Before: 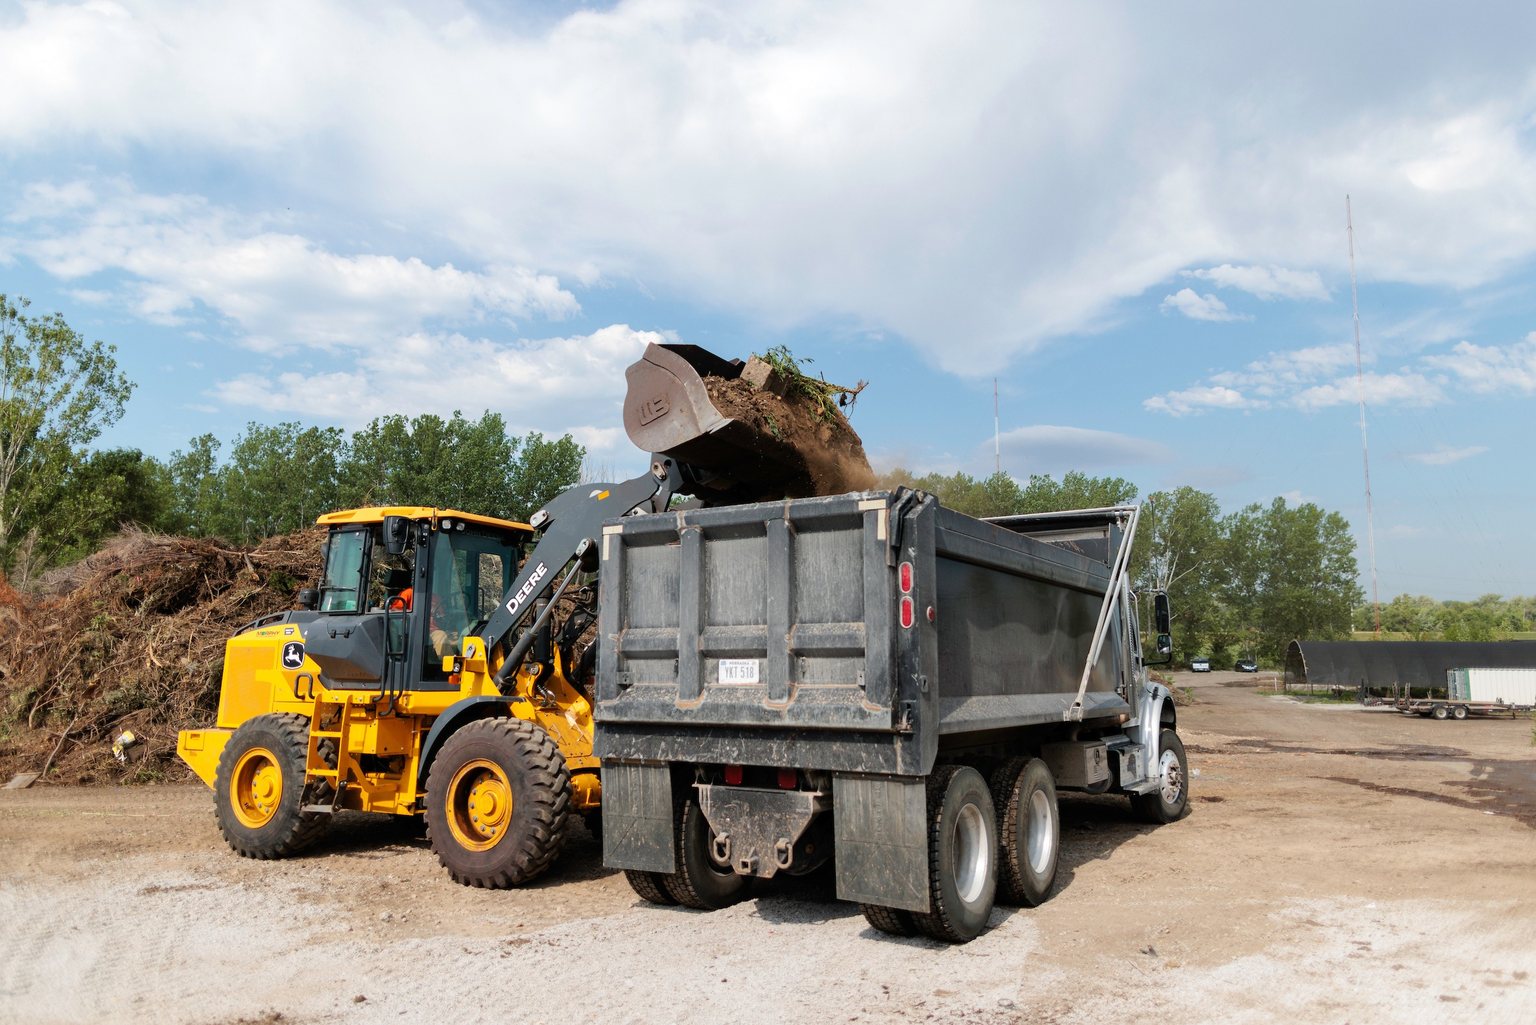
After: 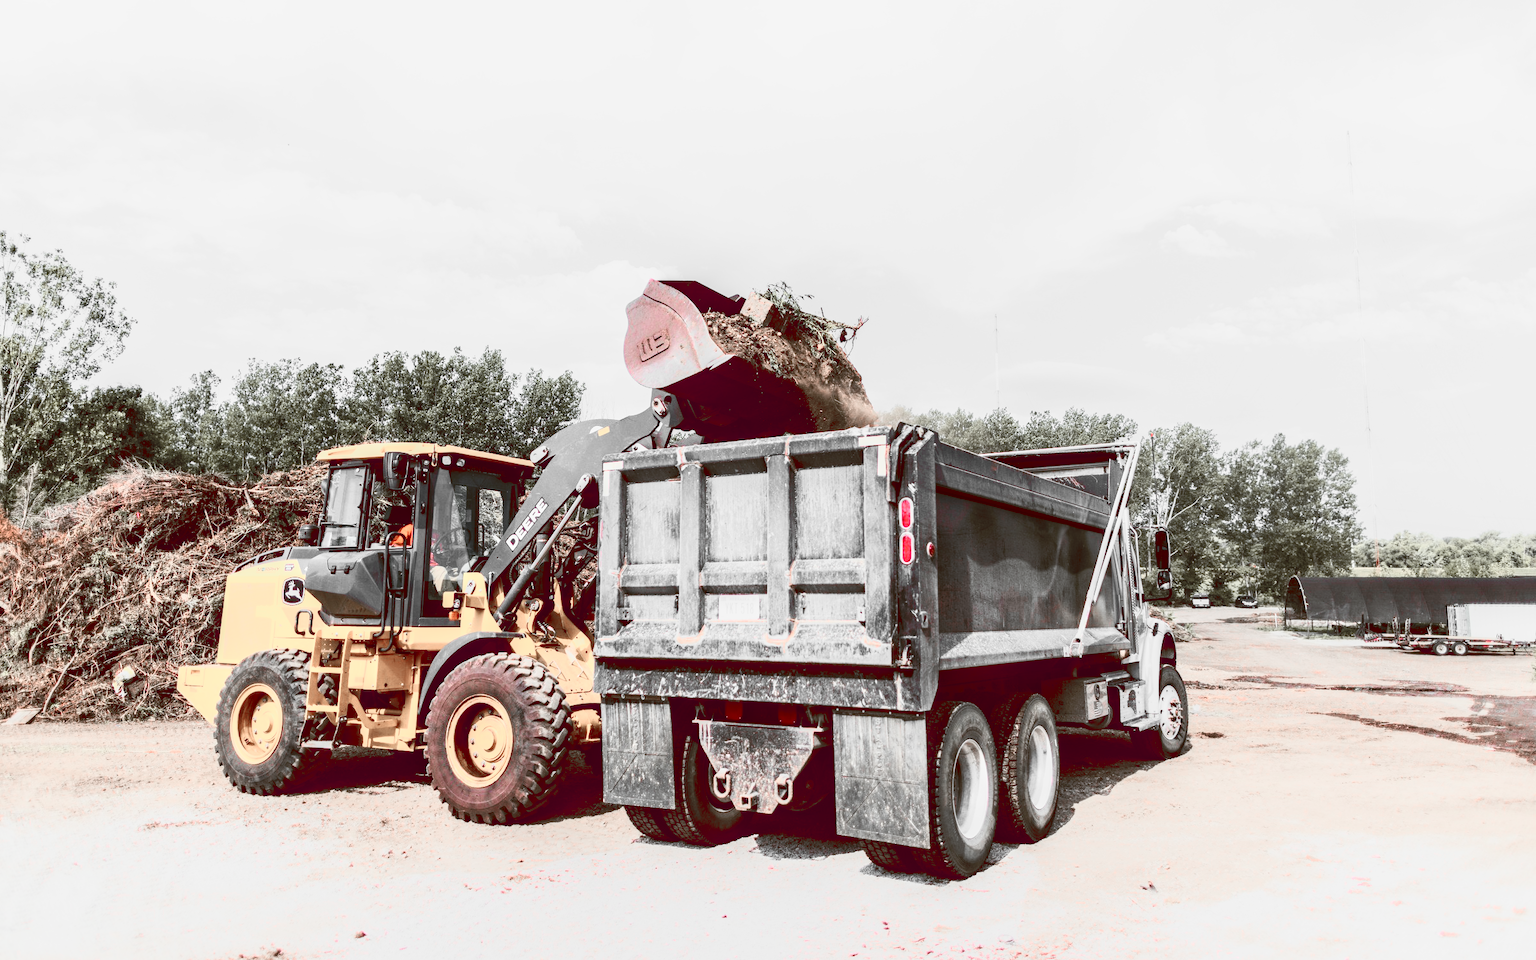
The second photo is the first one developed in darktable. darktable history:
contrast brightness saturation: contrast 0.57, brightness 0.57, saturation -0.34
tone curve: curves: ch0 [(0, 0.011) (0.139, 0.106) (0.295, 0.271) (0.499, 0.523) (0.739, 0.782) (0.857, 0.879) (1, 0.967)]; ch1 [(0, 0) (0.291, 0.229) (0.394, 0.365) (0.469, 0.456) (0.507, 0.504) (0.527, 0.546) (0.571, 0.614) (0.725, 0.779) (1, 1)]; ch2 [(0, 0) (0.125, 0.089) (0.35, 0.317) (0.437, 0.42) (0.502, 0.499) (0.537, 0.551) (0.613, 0.636) (1, 1)], color space Lab, independent channels, preserve colors none
color balance: lift [1, 1.015, 1.004, 0.985], gamma [1, 0.958, 0.971, 1.042], gain [1, 0.956, 0.977, 1.044]
local contrast: on, module defaults
color zones: curves: ch1 [(0, 0.831) (0.08, 0.771) (0.157, 0.268) (0.241, 0.207) (0.562, -0.005) (0.714, -0.013) (0.876, 0.01) (1, 0.831)]
crop and rotate: top 6.25%
